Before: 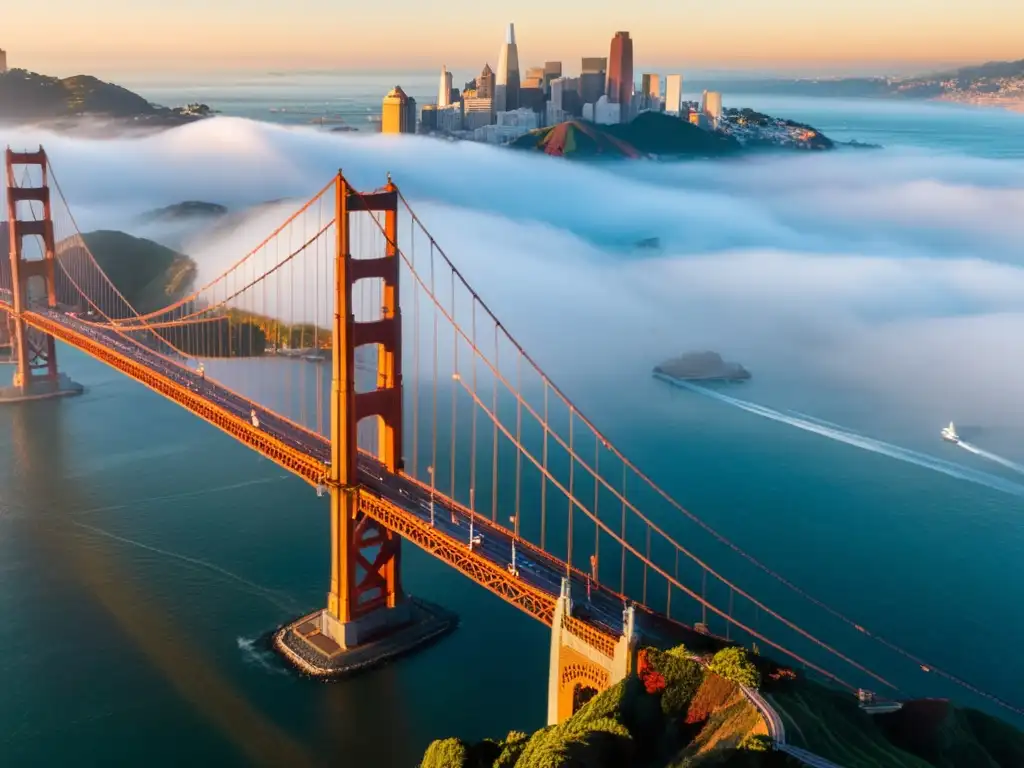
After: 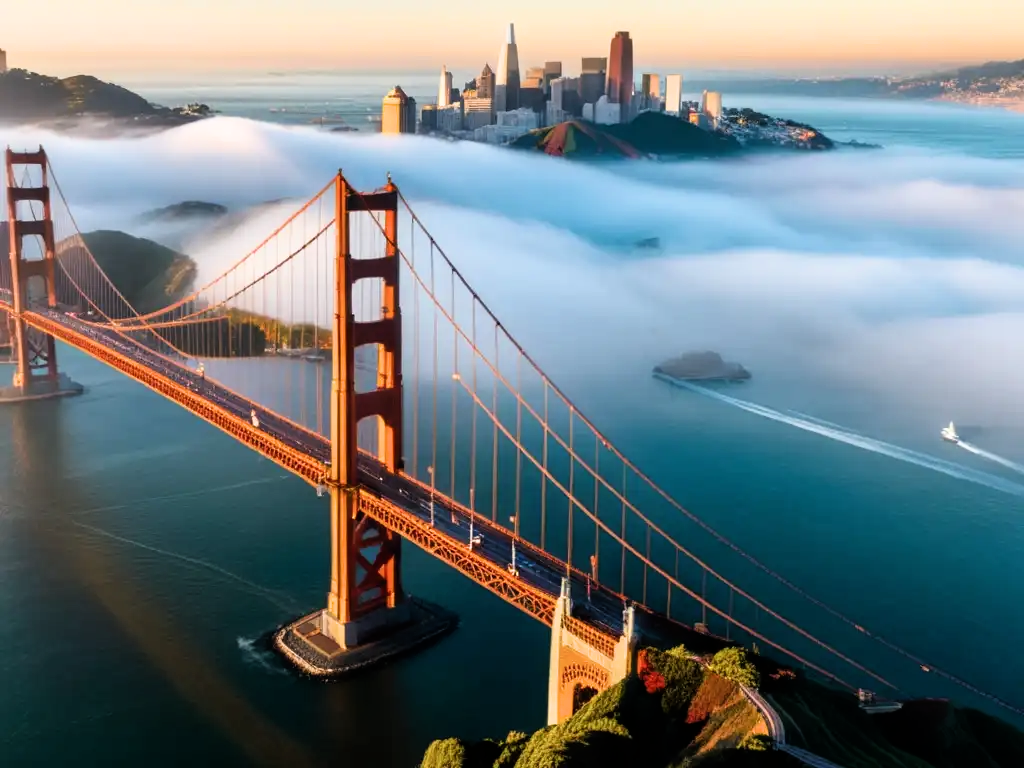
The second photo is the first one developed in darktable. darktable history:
filmic rgb: black relative exposure -7.97 EV, white relative exposure 2.47 EV, hardness 6.32
